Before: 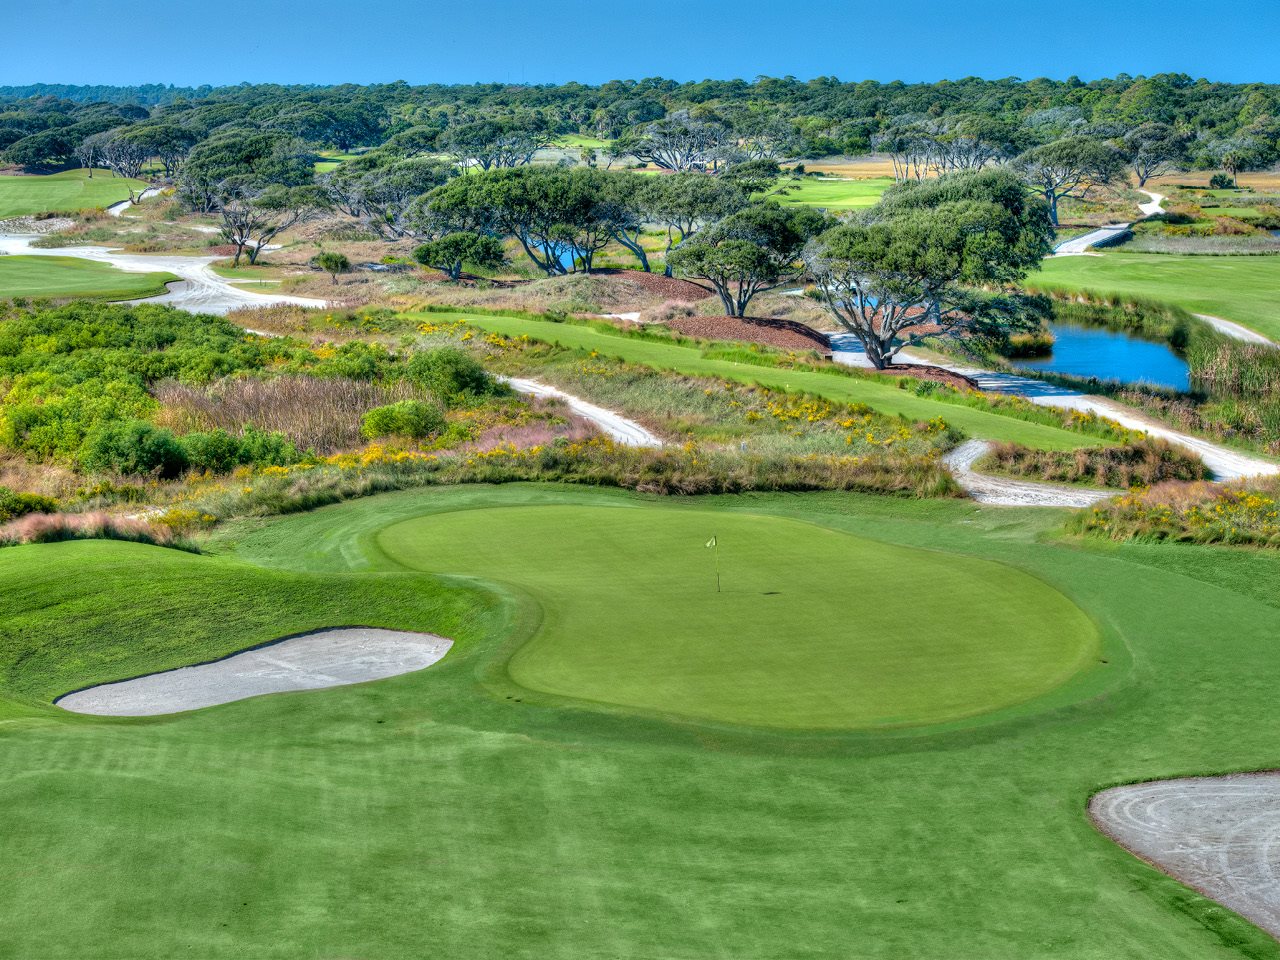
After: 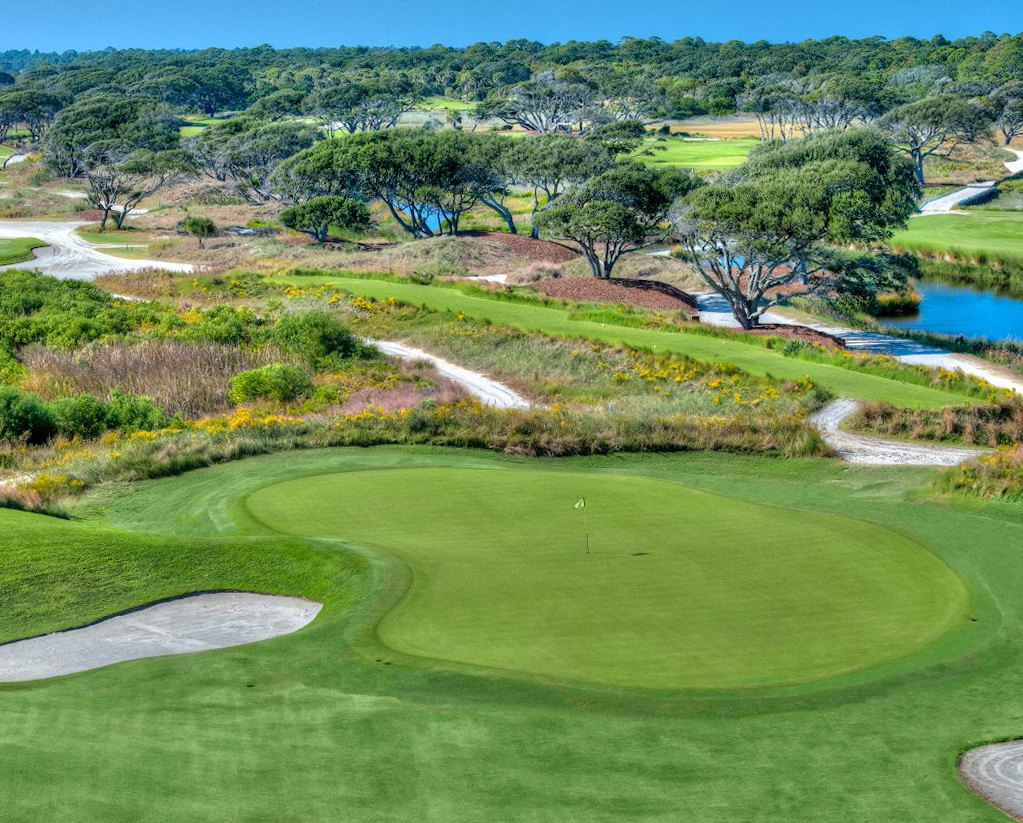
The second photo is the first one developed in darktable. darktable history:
rotate and perspective: rotation -0.45°, automatic cropping original format, crop left 0.008, crop right 0.992, crop top 0.012, crop bottom 0.988
crop: left 9.929%, top 3.475%, right 9.188%, bottom 9.529%
